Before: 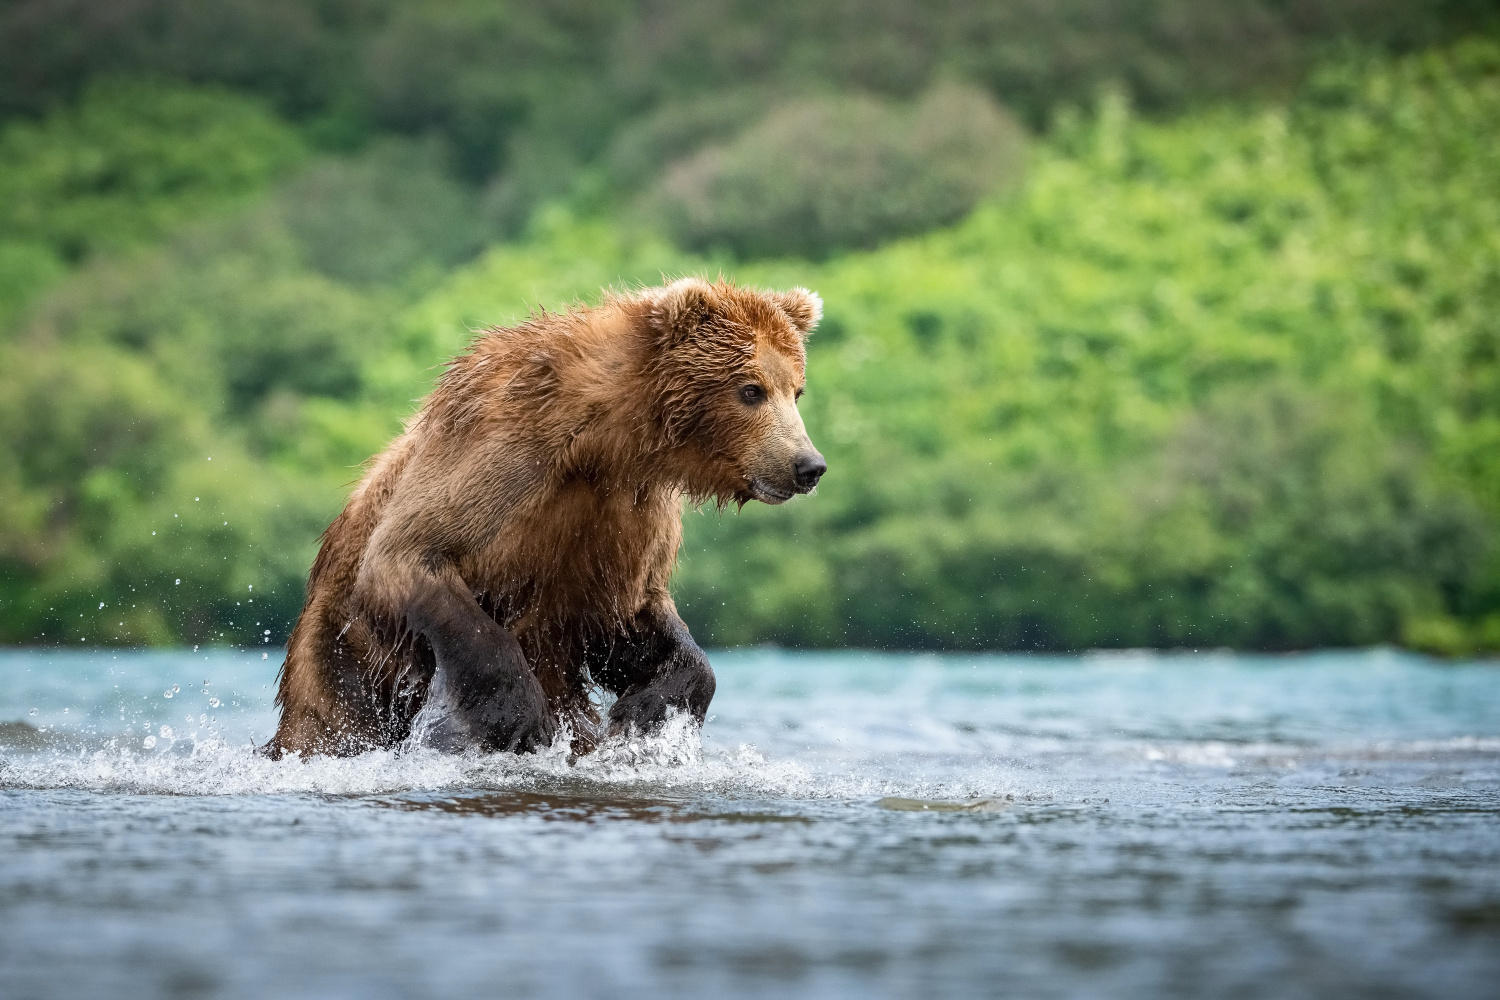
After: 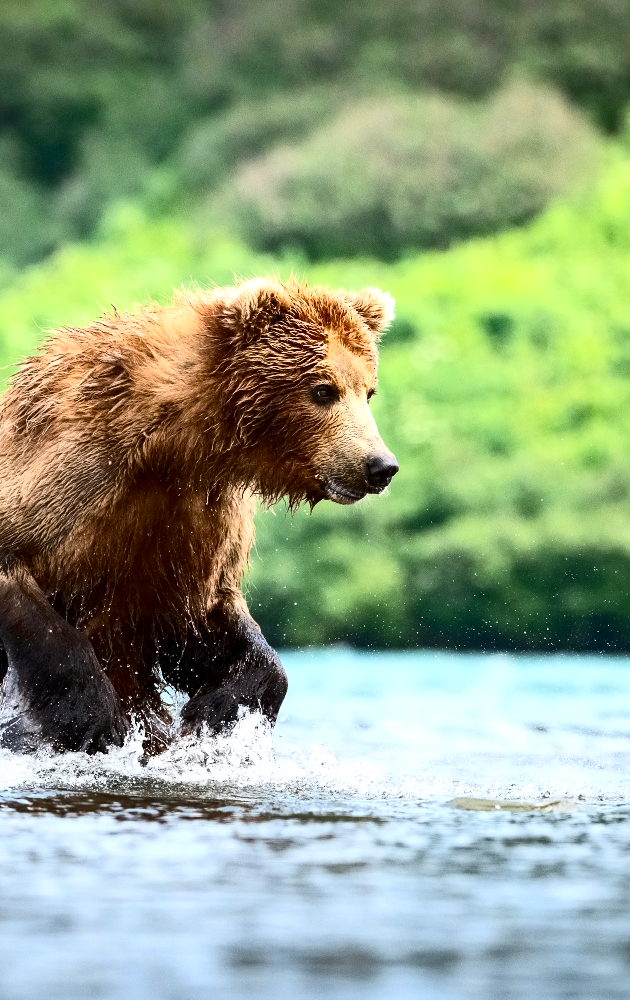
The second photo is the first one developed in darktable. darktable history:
exposure: black level correction 0, exposure 0.499 EV, compensate highlight preservation false
crop: left 28.579%, right 29.354%
contrast brightness saturation: contrast 0.319, brightness -0.073, saturation 0.17
